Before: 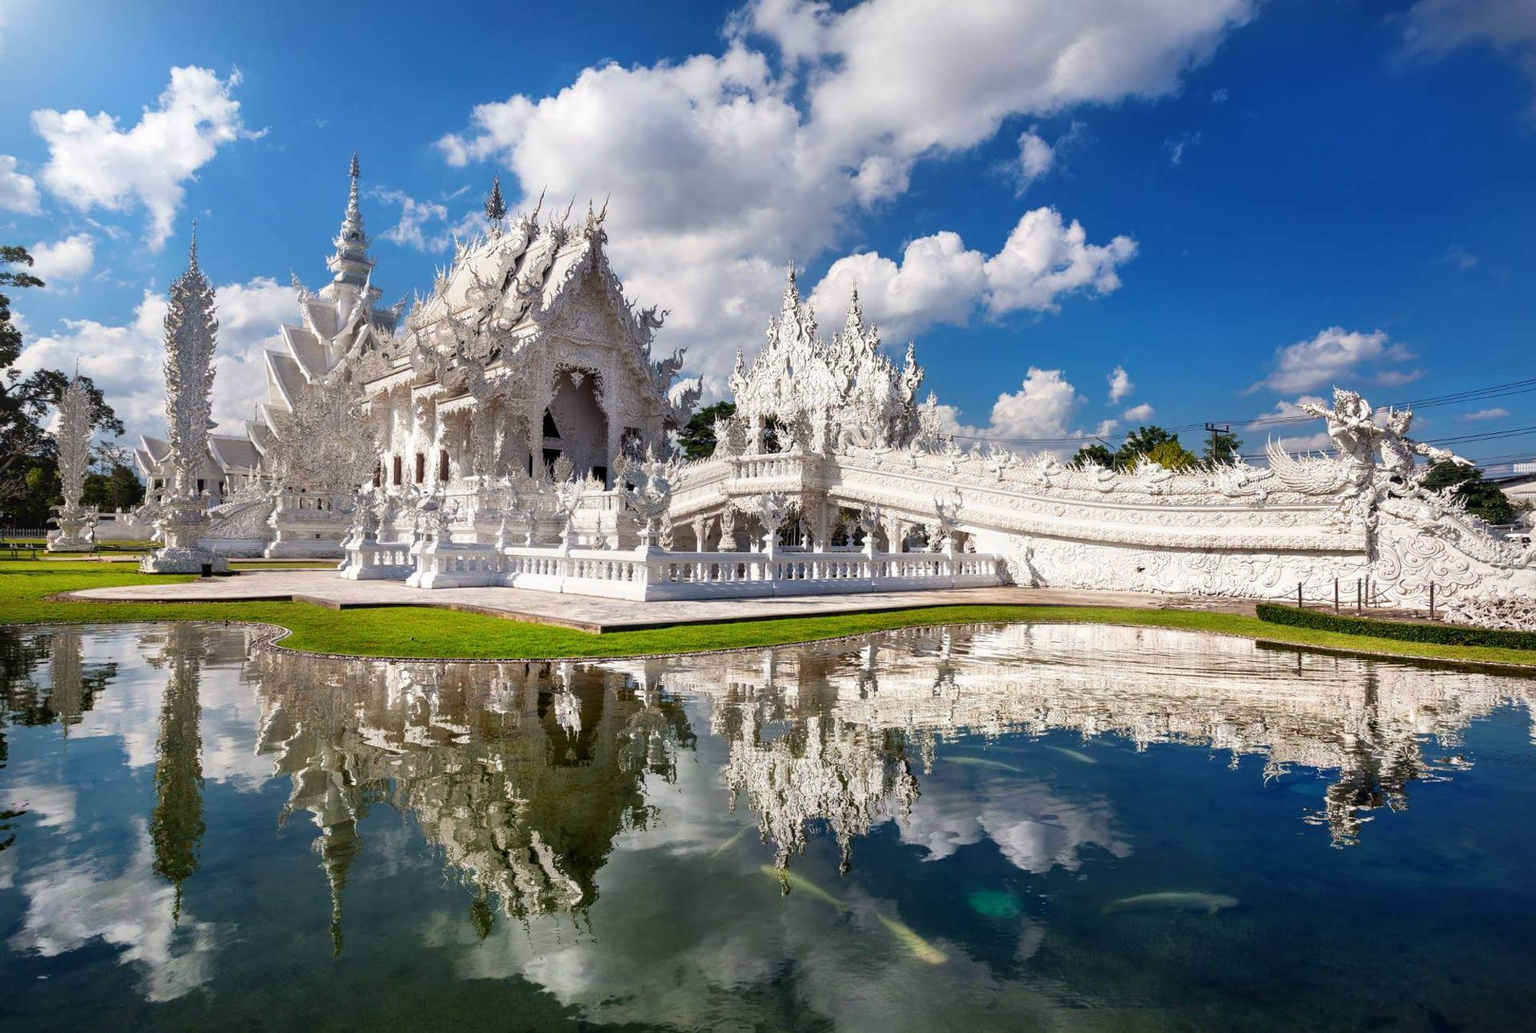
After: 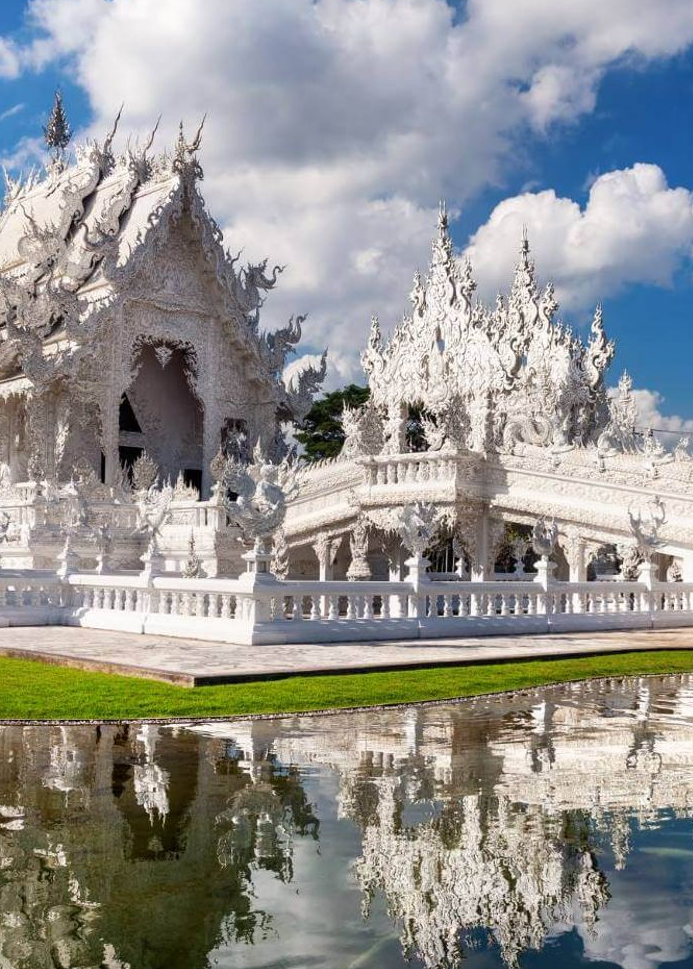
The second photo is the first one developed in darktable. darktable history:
crop and rotate: left 29.401%, top 10.334%, right 35.934%, bottom 17.575%
